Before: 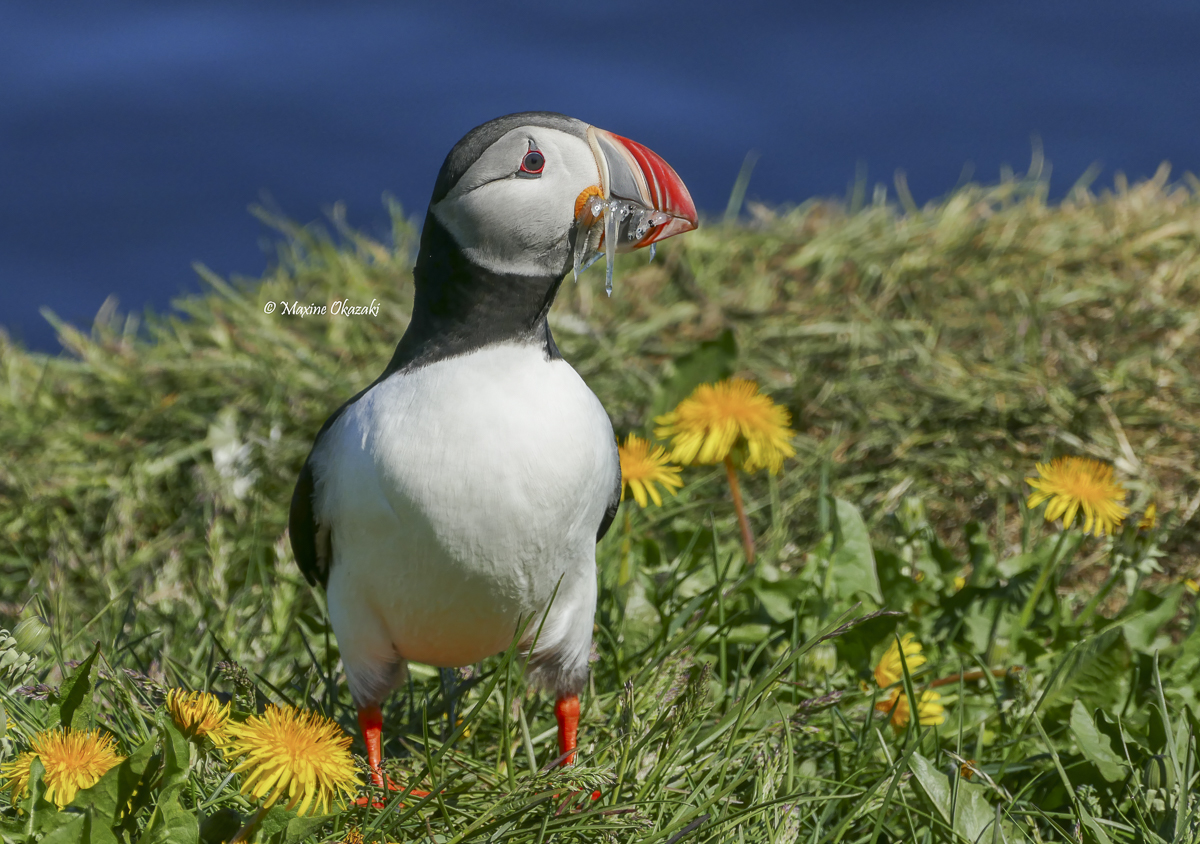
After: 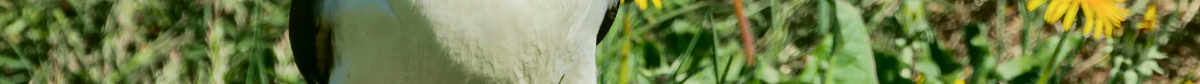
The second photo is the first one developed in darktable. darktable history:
crop and rotate: top 59.084%, bottom 30.916%
tone curve: curves: ch0 [(0, 0.006) (0.184, 0.117) (0.405, 0.46) (0.456, 0.528) (0.634, 0.728) (0.877, 0.89) (0.984, 0.935)]; ch1 [(0, 0) (0.443, 0.43) (0.492, 0.489) (0.566, 0.579) (0.595, 0.625) (0.608, 0.667) (0.65, 0.729) (1, 1)]; ch2 [(0, 0) (0.33, 0.301) (0.421, 0.443) (0.447, 0.489) (0.492, 0.498) (0.537, 0.583) (0.586, 0.591) (0.663, 0.686) (1, 1)], color space Lab, independent channels, preserve colors none
